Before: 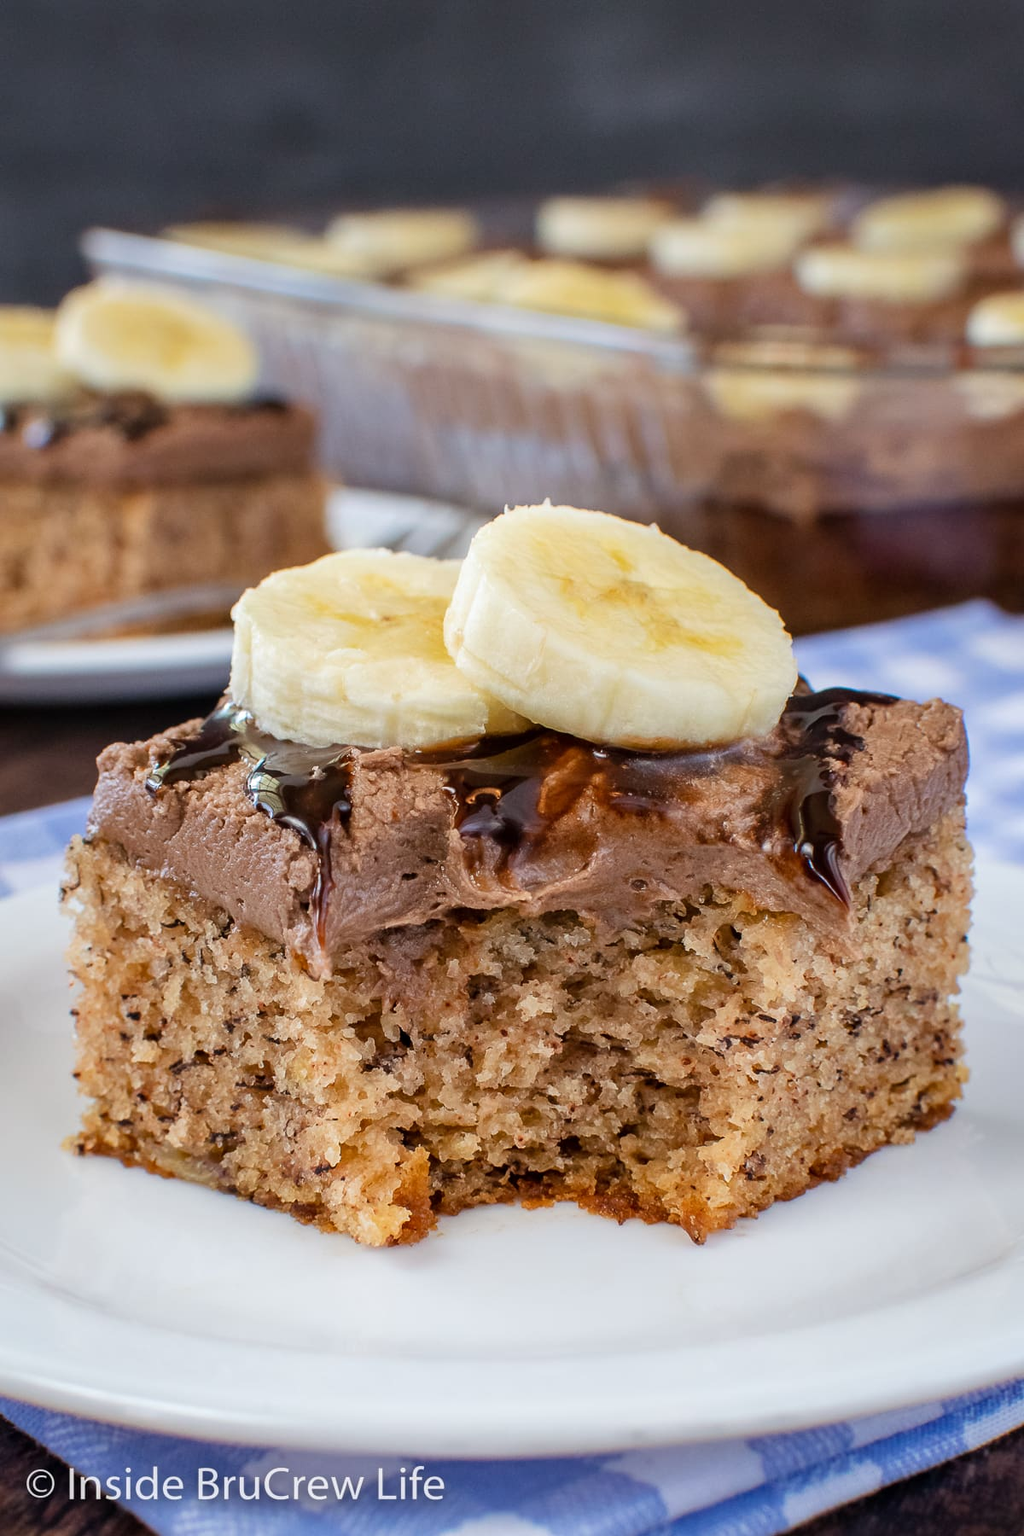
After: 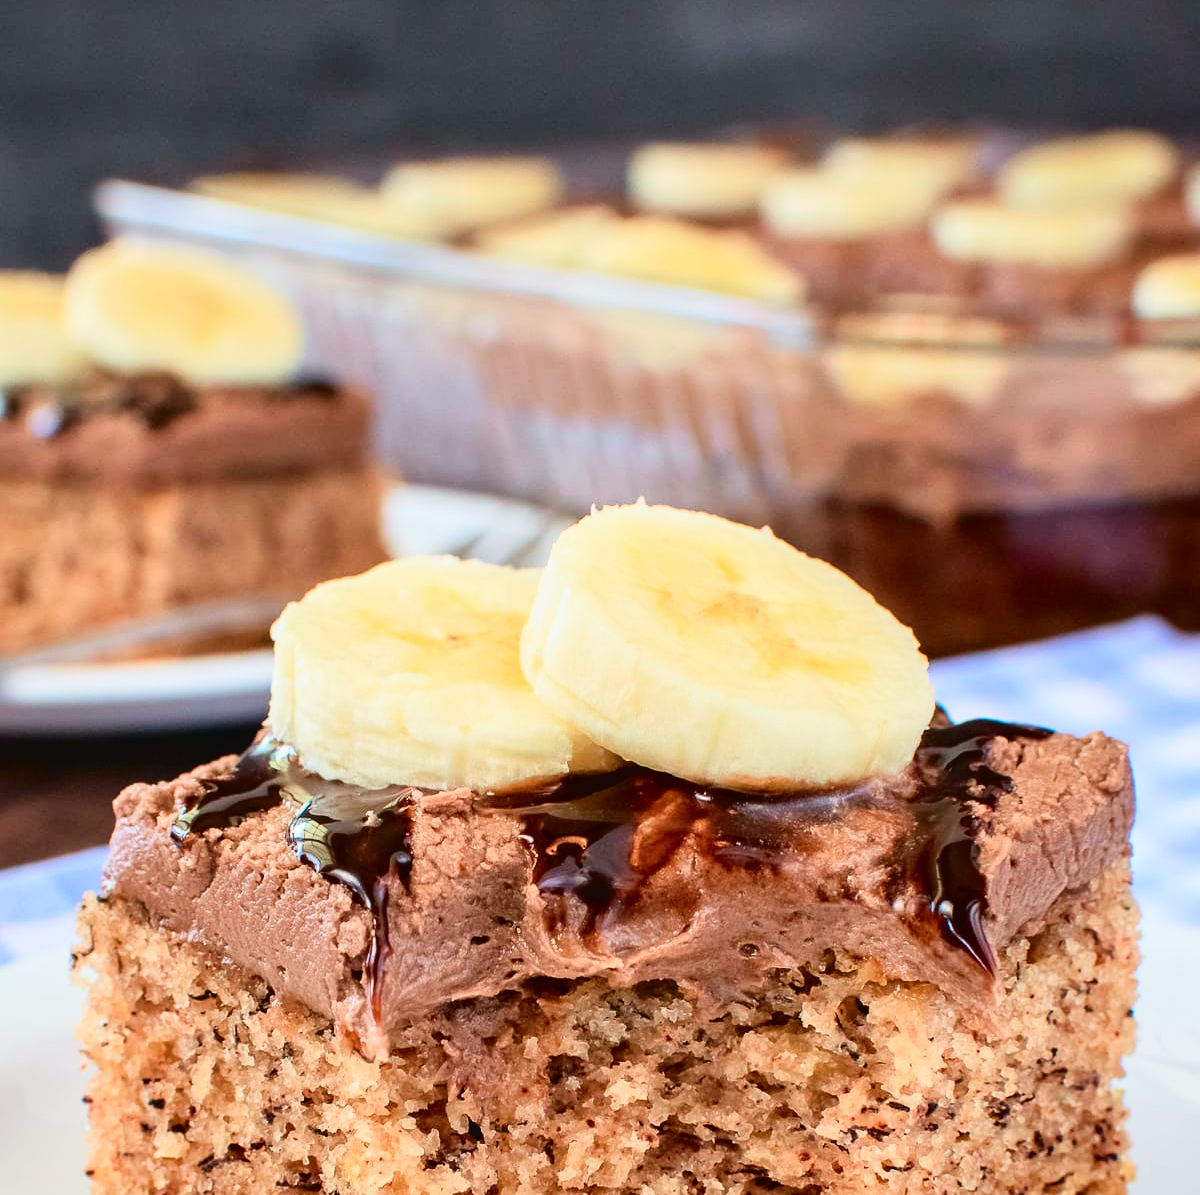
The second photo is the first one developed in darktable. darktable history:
tone curve: curves: ch0 [(0.003, 0.032) (0.037, 0.037) (0.142, 0.117) (0.279, 0.311) (0.405, 0.49) (0.526, 0.651) (0.722, 0.857) (0.875, 0.946) (1, 0.98)]; ch1 [(0, 0) (0.305, 0.325) (0.453, 0.437) (0.482, 0.474) (0.501, 0.498) (0.515, 0.523) (0.559, 0.591) (0.6, 0.643) (0.656, 0.707) (1, 1)]; ch2 [(0, 0) (0.323, 0.277) (0.424, 0.396) (0.479, 0.484) (0.499, 0.502) (0.515, 0.537) (0.573, 0.602) (0.653, 0.675) (0.75, 0.756) (1, 1)], color space Lab, independent channels, preserve colors none
crop and rotate: top 4.84%, bottom 28.766%
